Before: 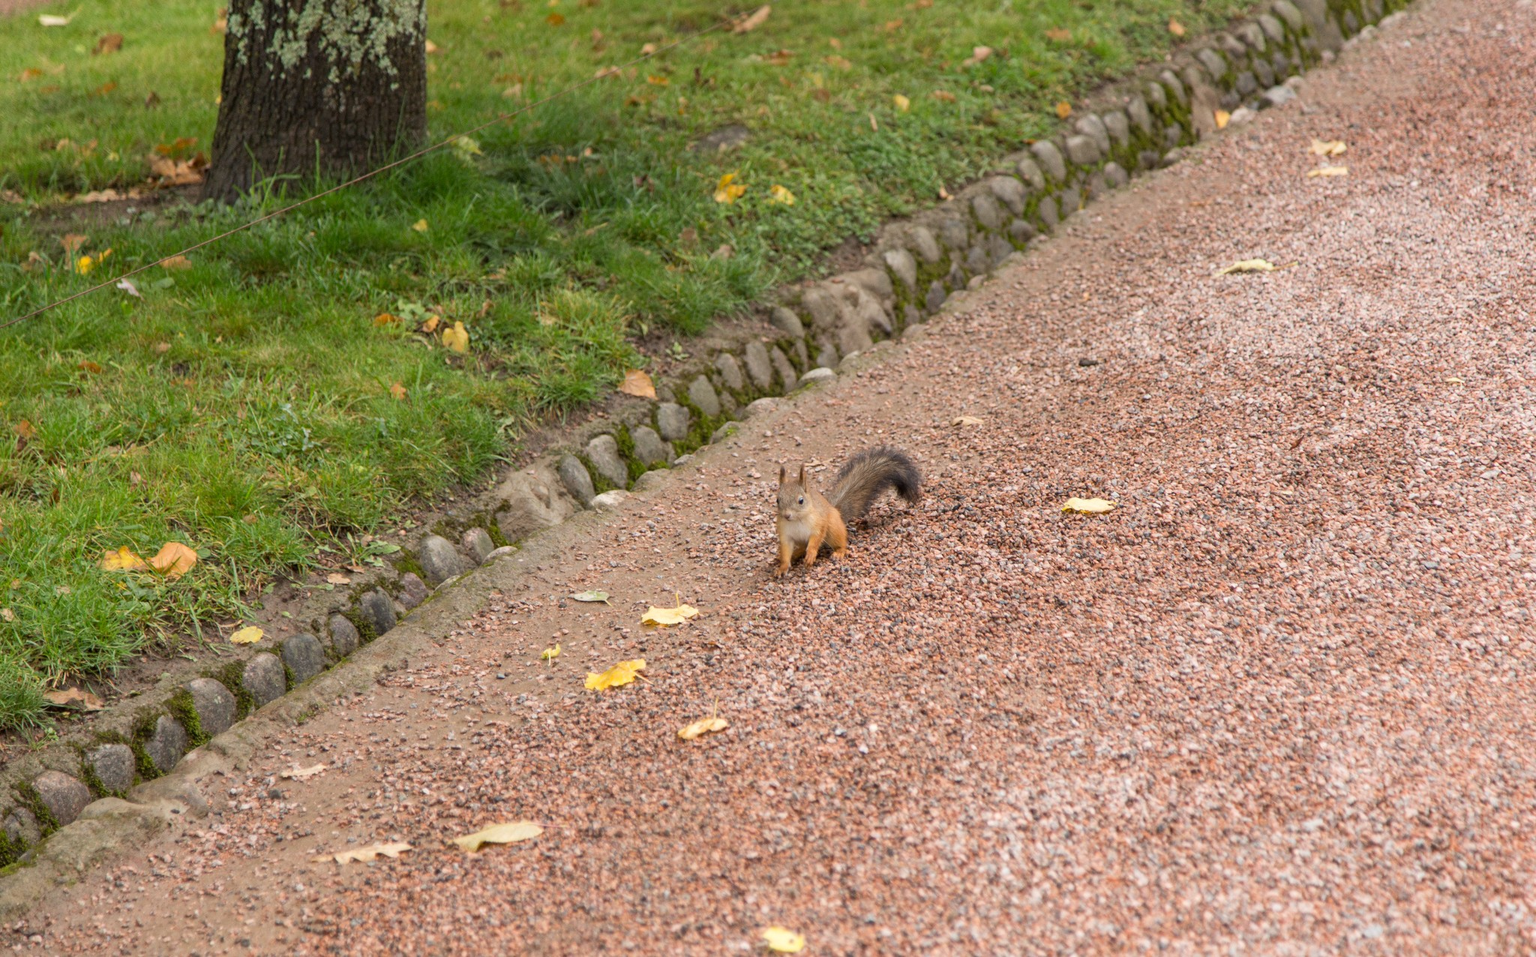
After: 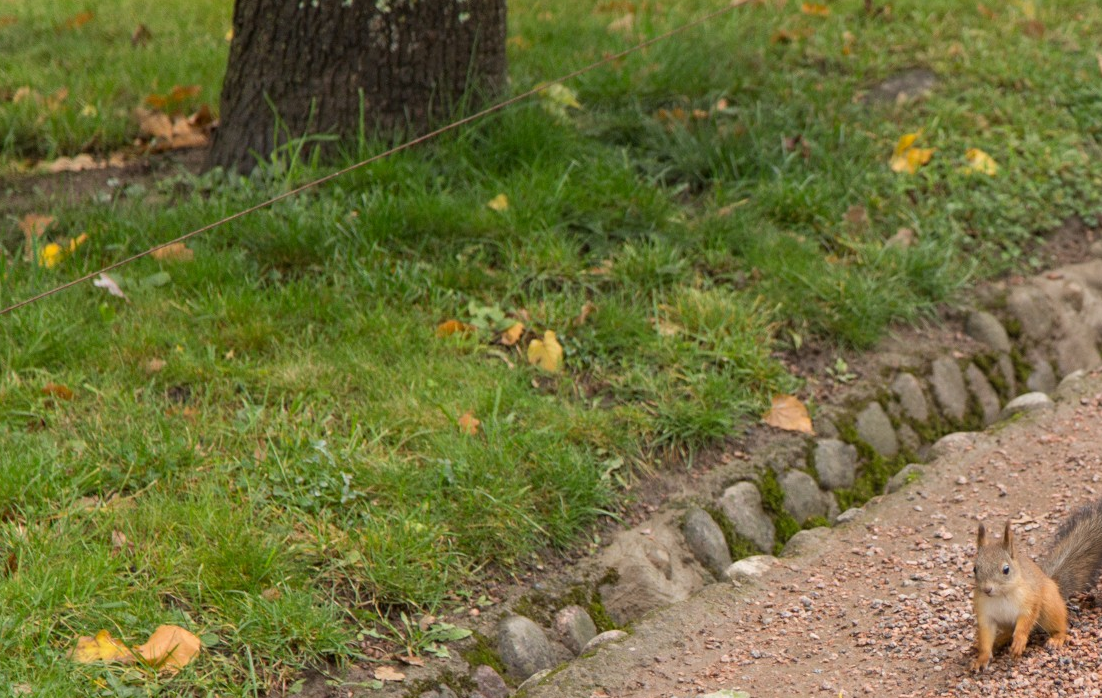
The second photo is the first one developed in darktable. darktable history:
crop and rotate: left 3.03%, top 7.695%, right 43.144%, bottom 37.598%
